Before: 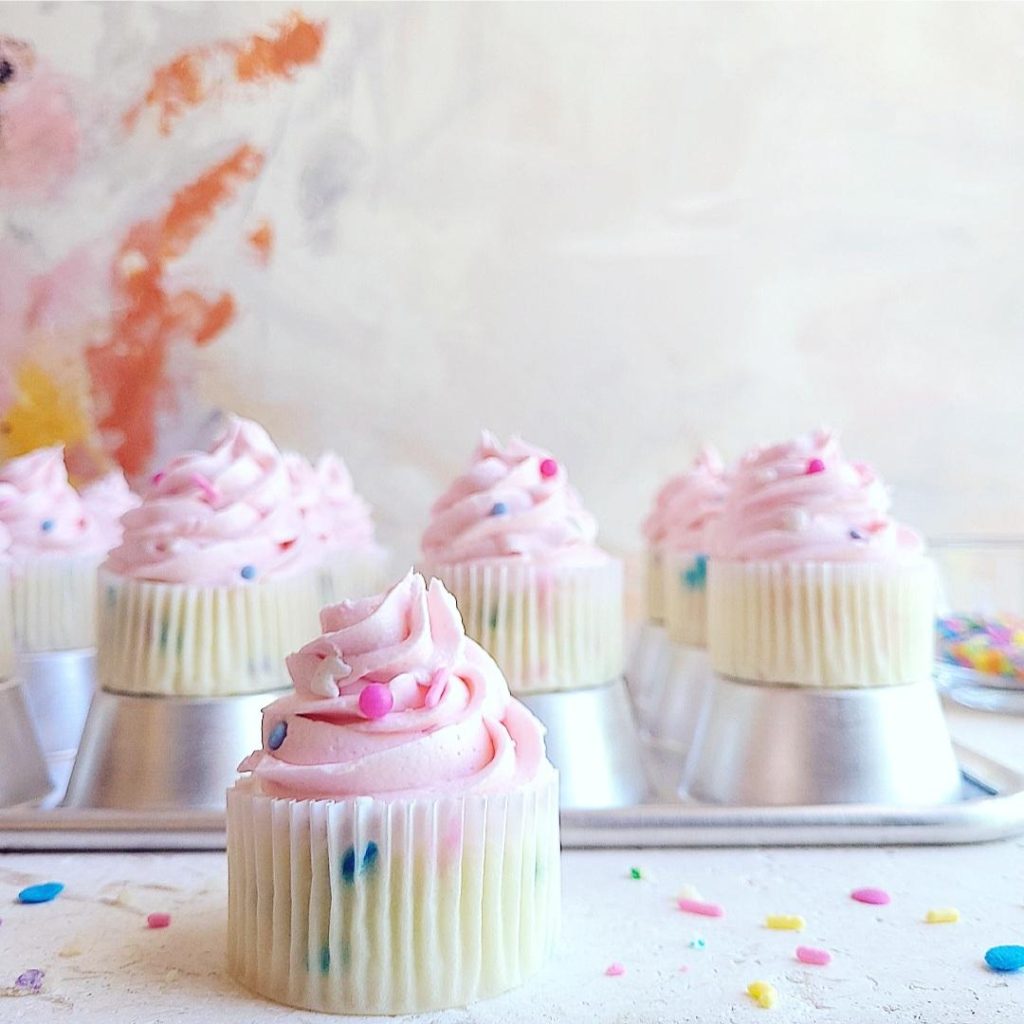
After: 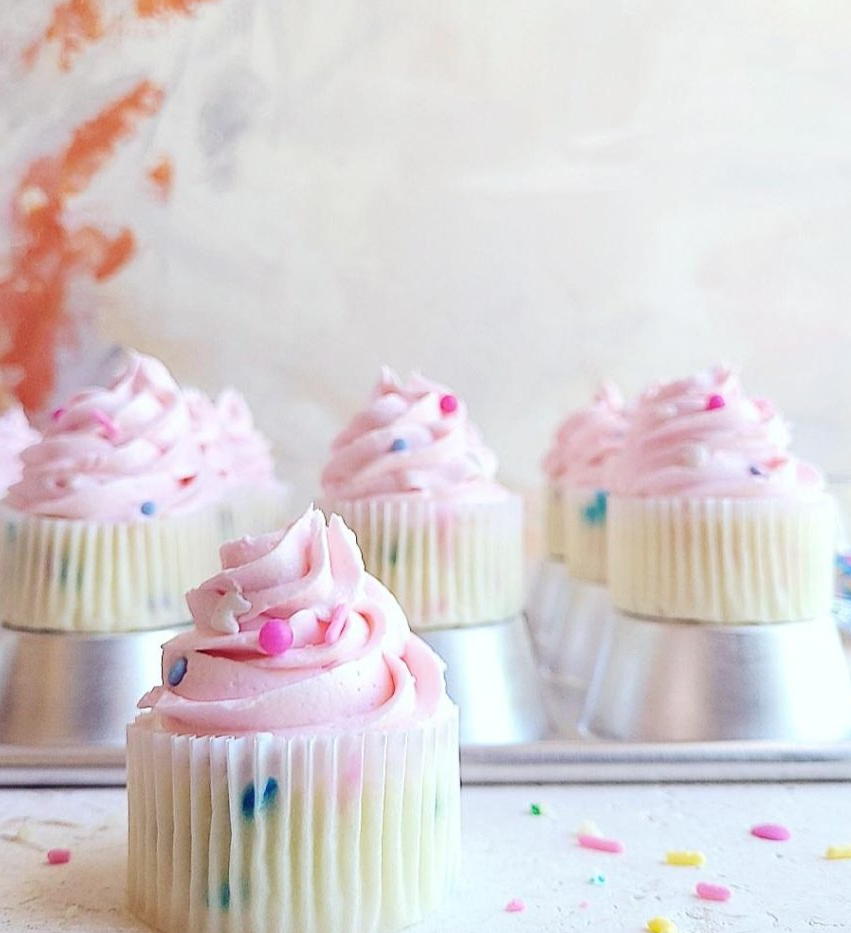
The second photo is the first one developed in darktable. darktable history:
crop: left 9.782%, top 6.273%, right 7.094%, bottom 2.595%
